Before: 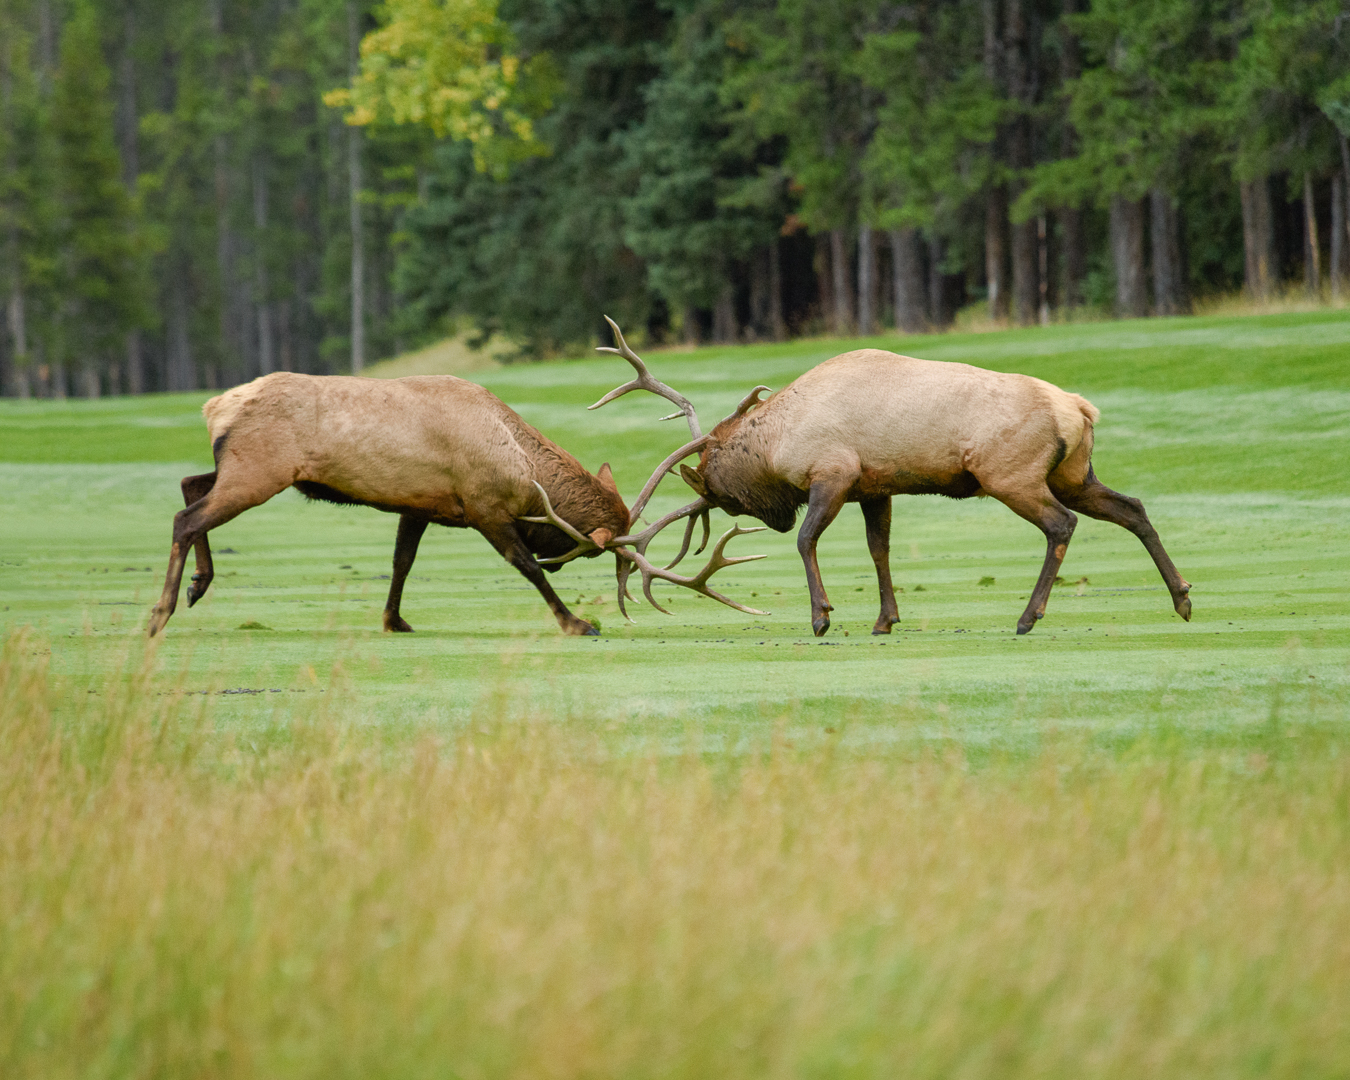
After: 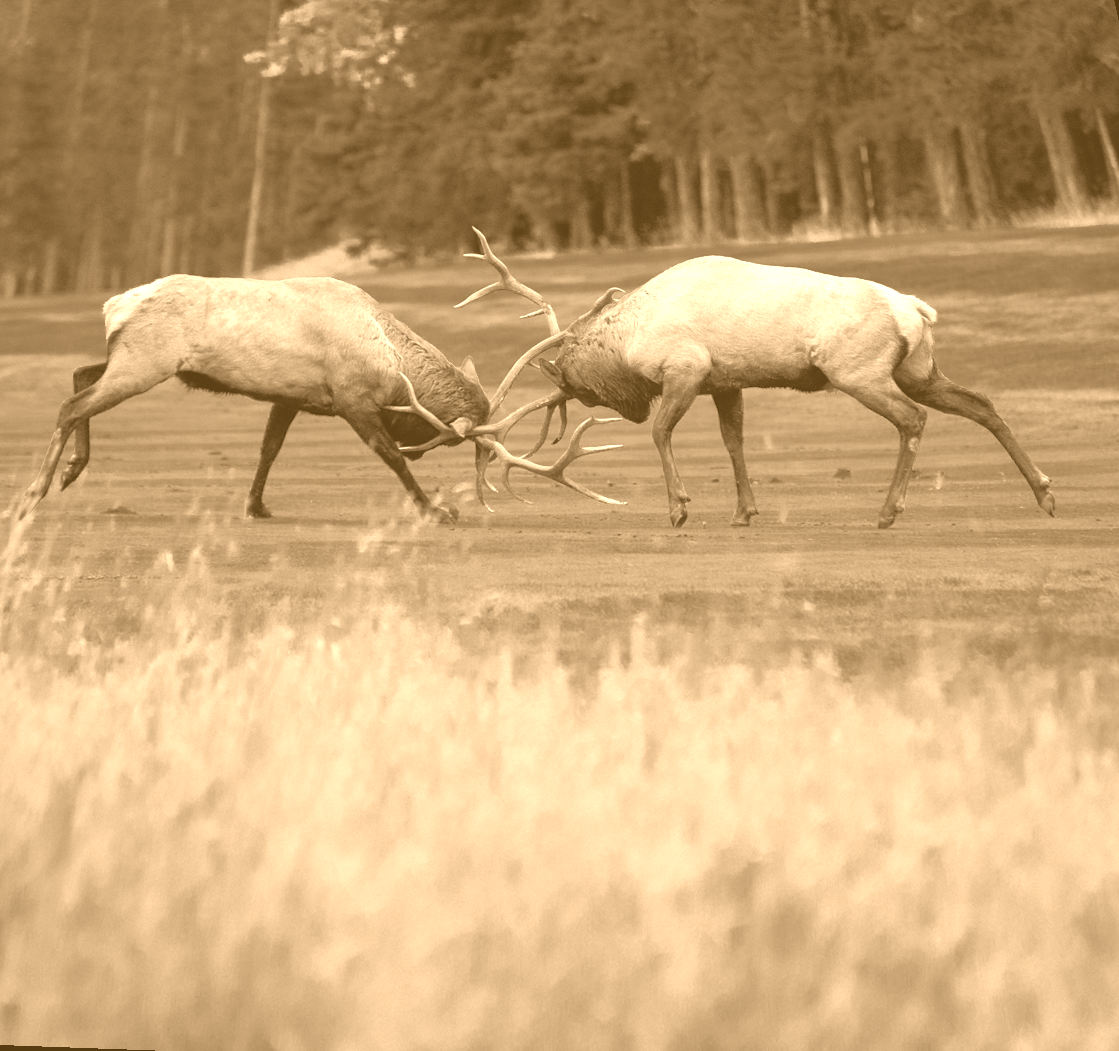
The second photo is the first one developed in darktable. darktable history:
tone curve: curves: ch0 [(0, 0) (0.8, 0.757) (1, 1)], color space Lab, linked channels, preserve colors none
rotate and perspective: rotation 0.72°, lens shift (vertical) -0.352, lens shift (horizontal) -0.051, crop left 0.152, crop right 0.859, crop top 0.019, crop bottom 0.964
colorize: hue 28.8°, source mix 100%
color zones: curves: ch0 [(0.25, 0.5) (0.347, 0.092) (0.75, 0.5)]; ch1 [(0.25, 0.5) (0.33, 0.51) (0.75, 0.5)]
